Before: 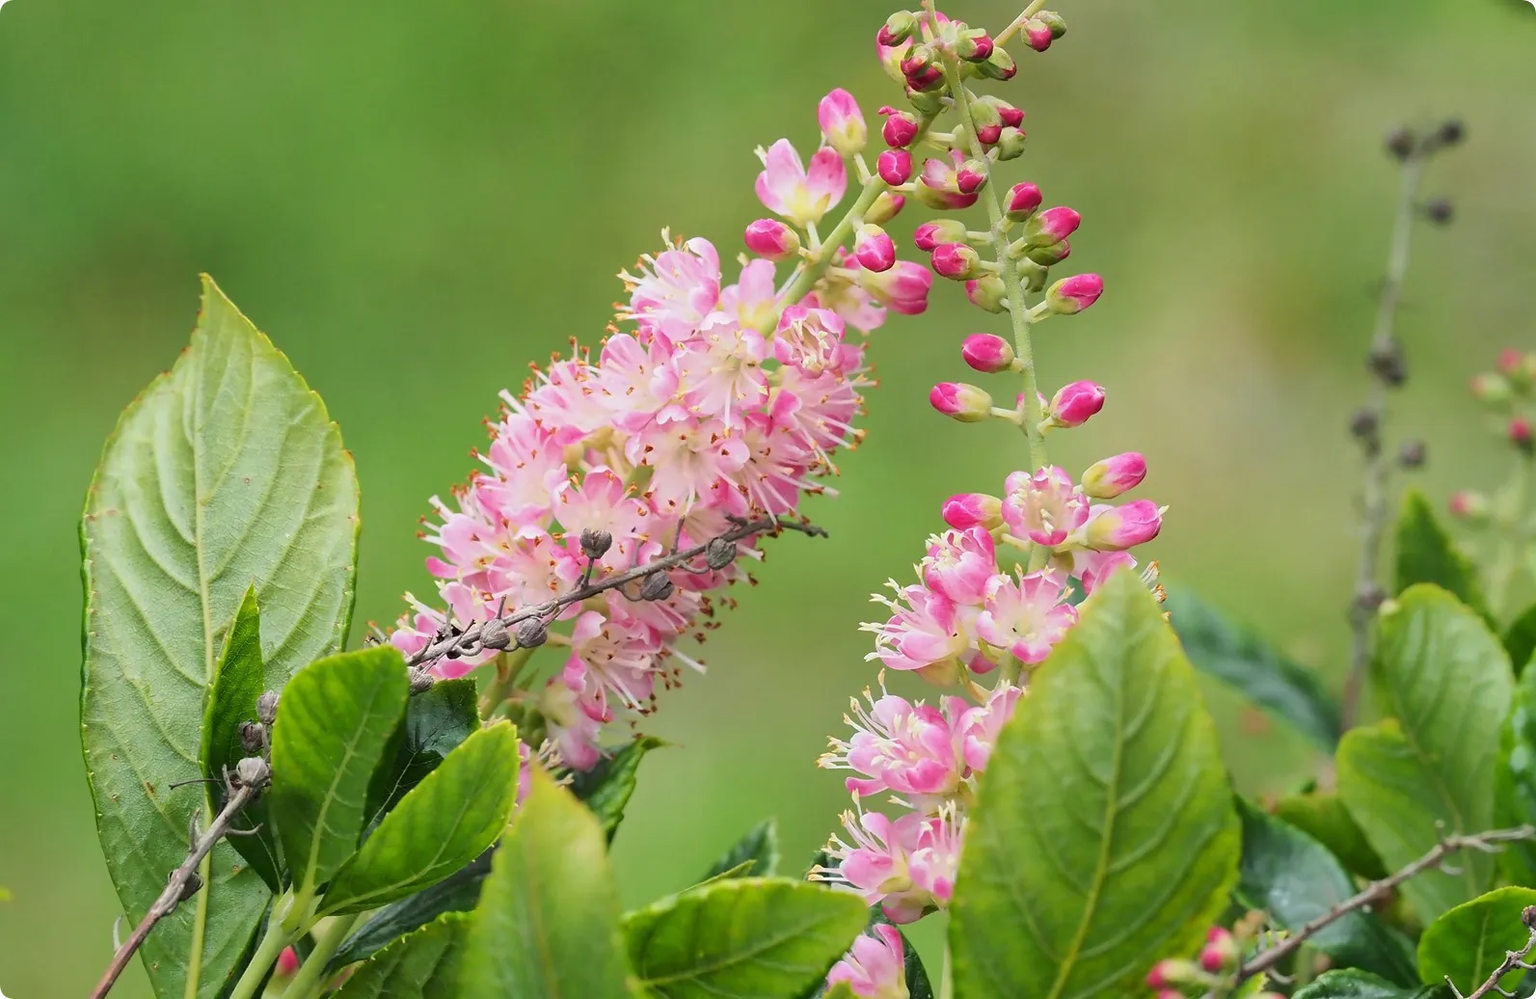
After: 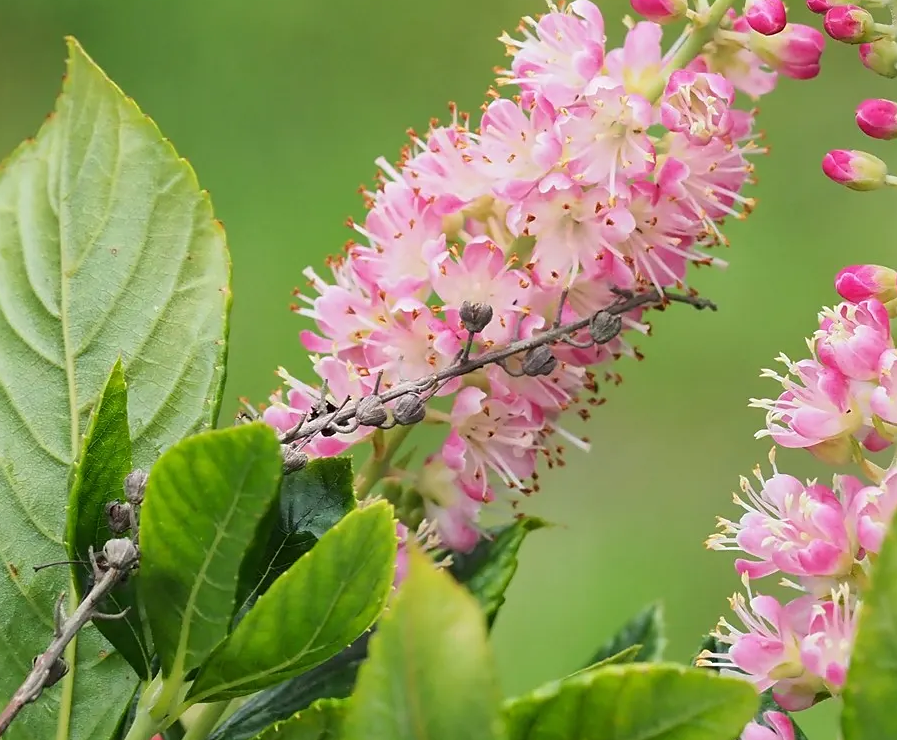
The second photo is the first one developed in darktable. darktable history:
crop: left 8.966%, top 23.852%, right 34.699%, bottom 4.703%
sharpen: amount 0.2
